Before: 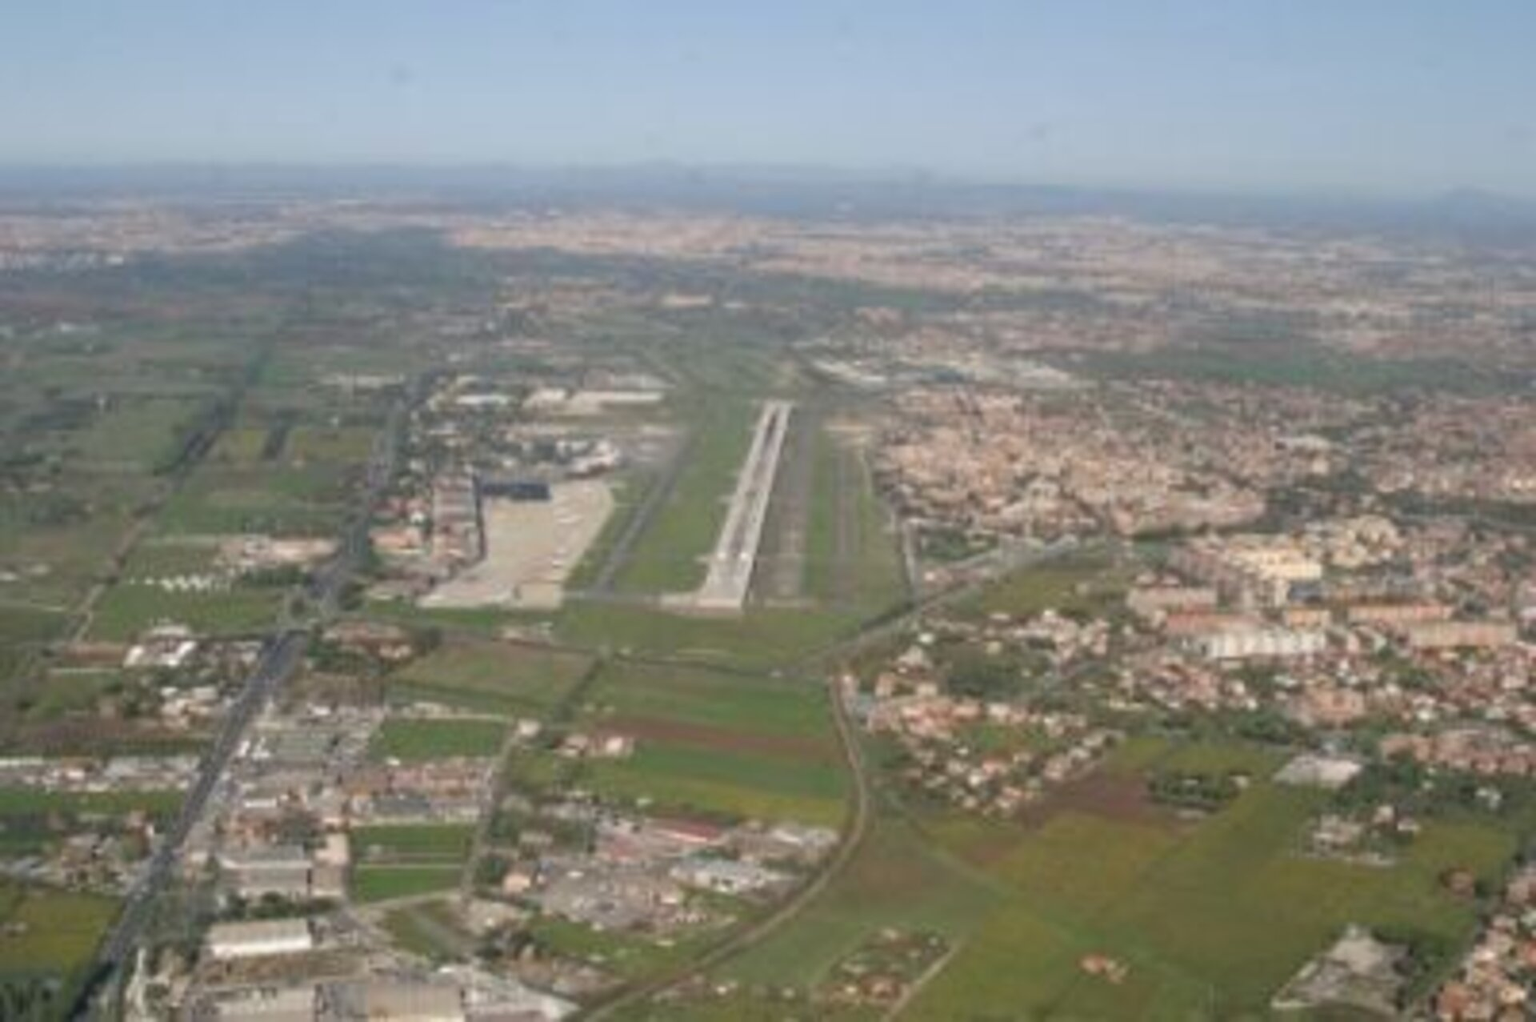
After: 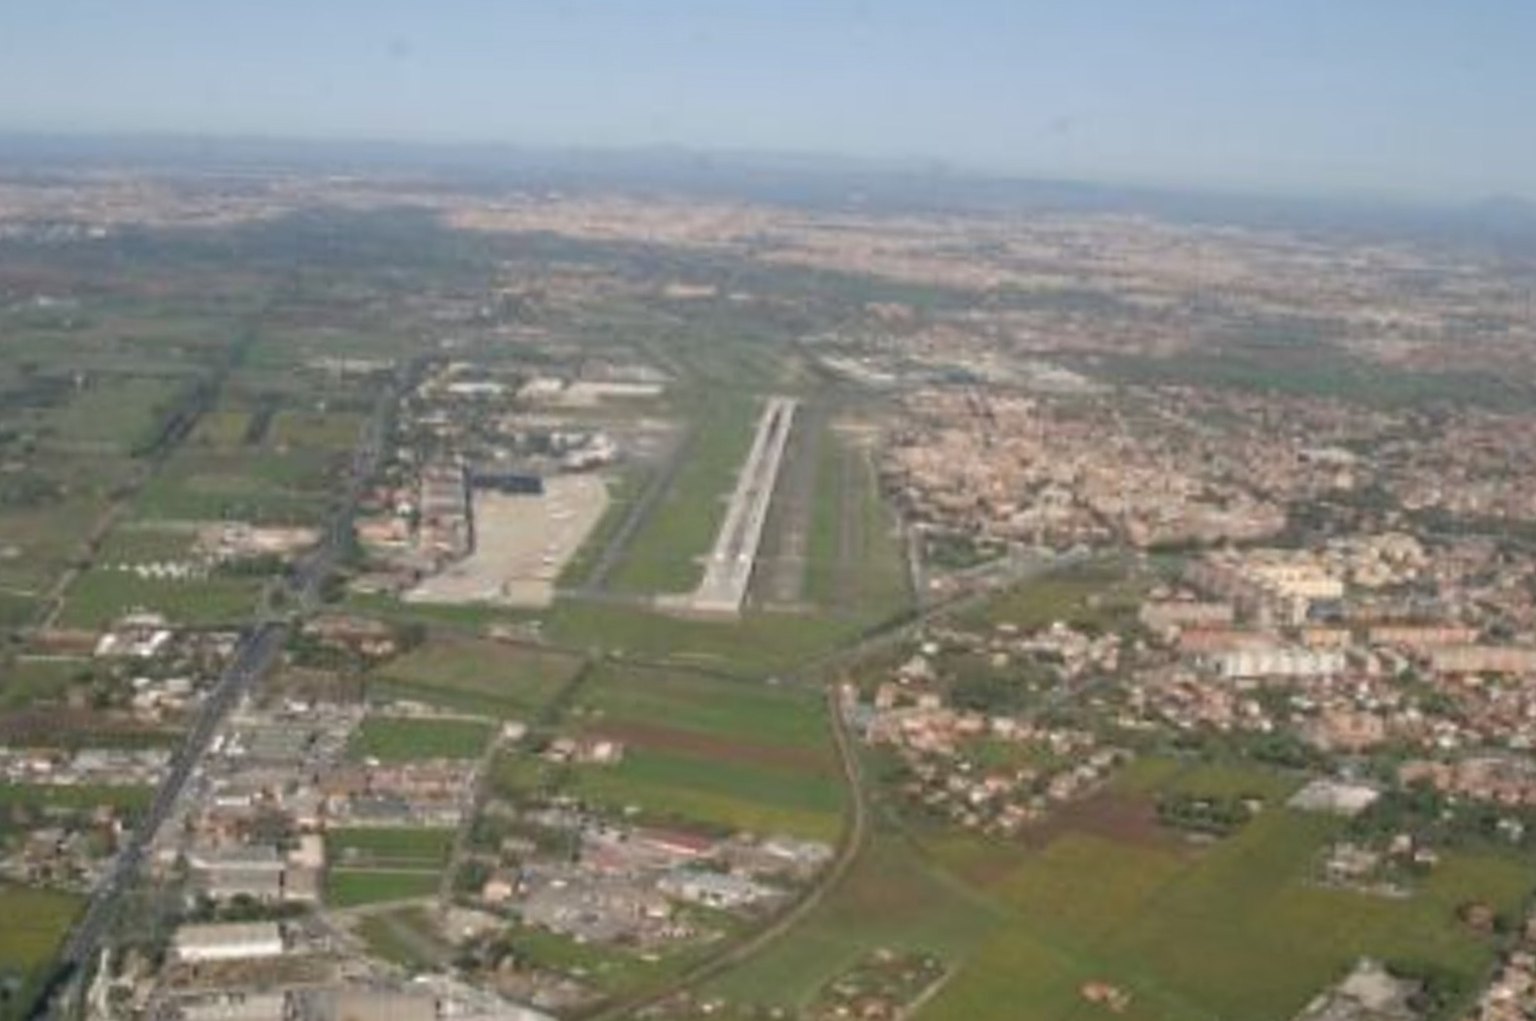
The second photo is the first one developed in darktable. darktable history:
crop and rotate: angle -1.53°
sharpen: on, module defaults
tone equalizer: on, module defaults
